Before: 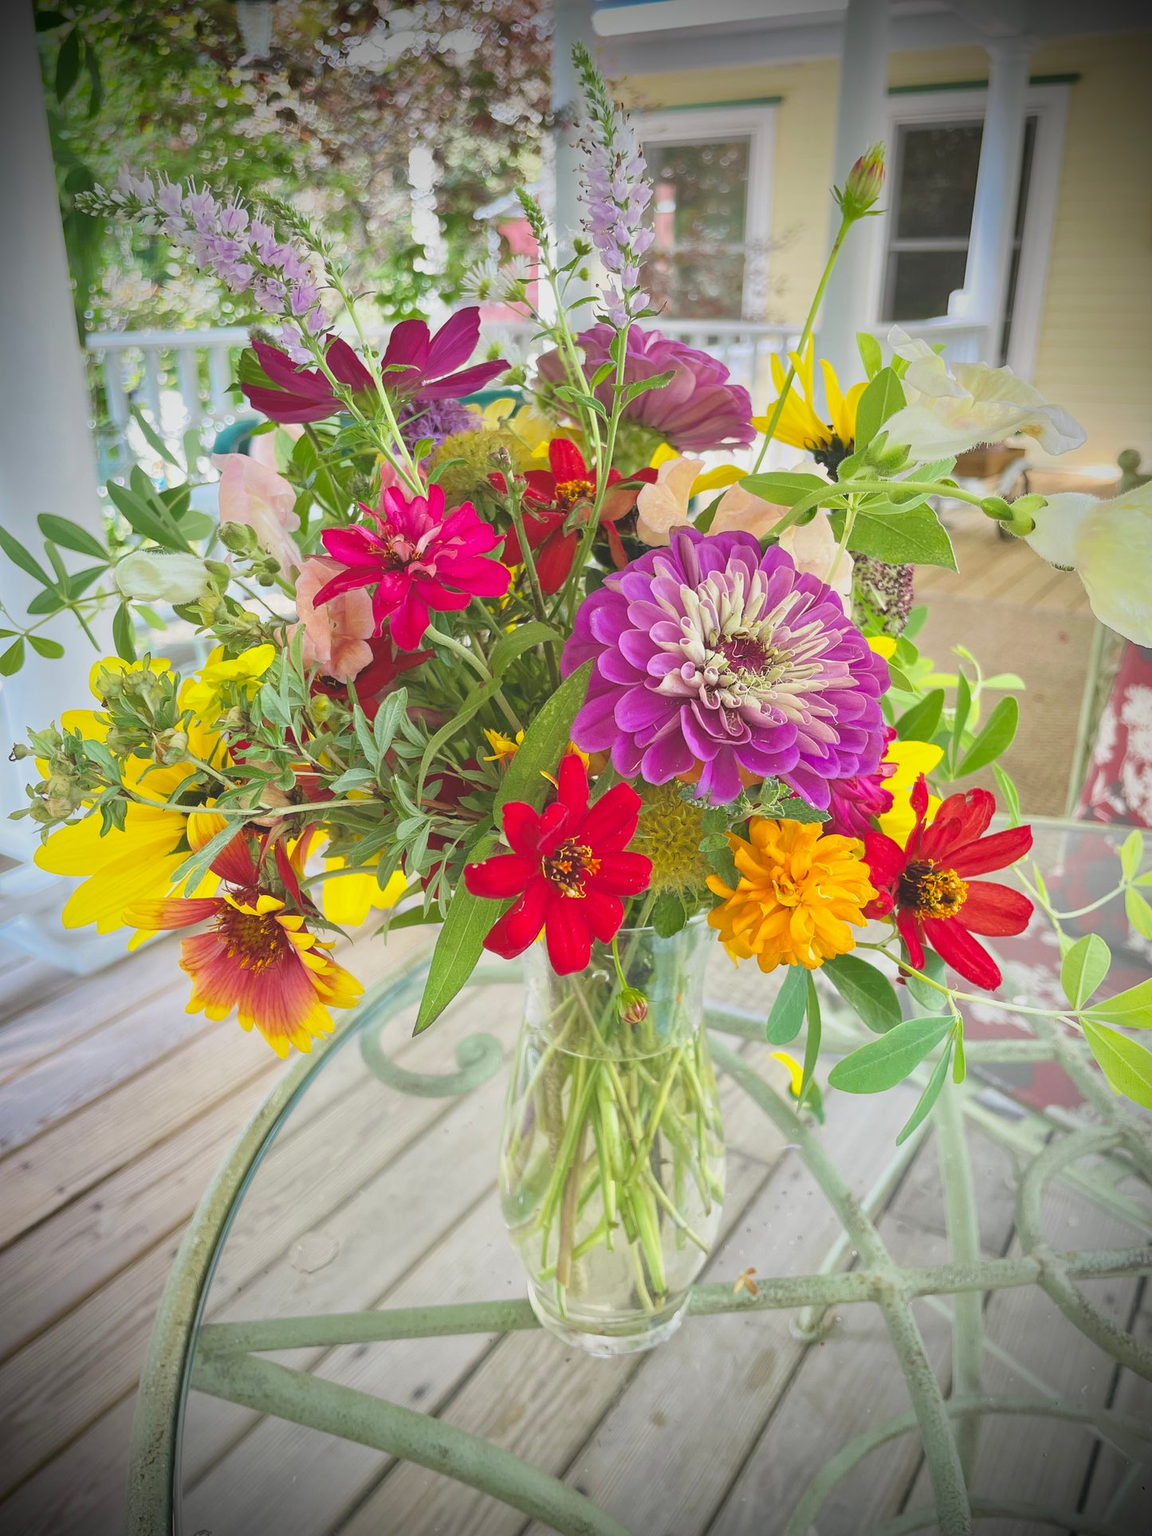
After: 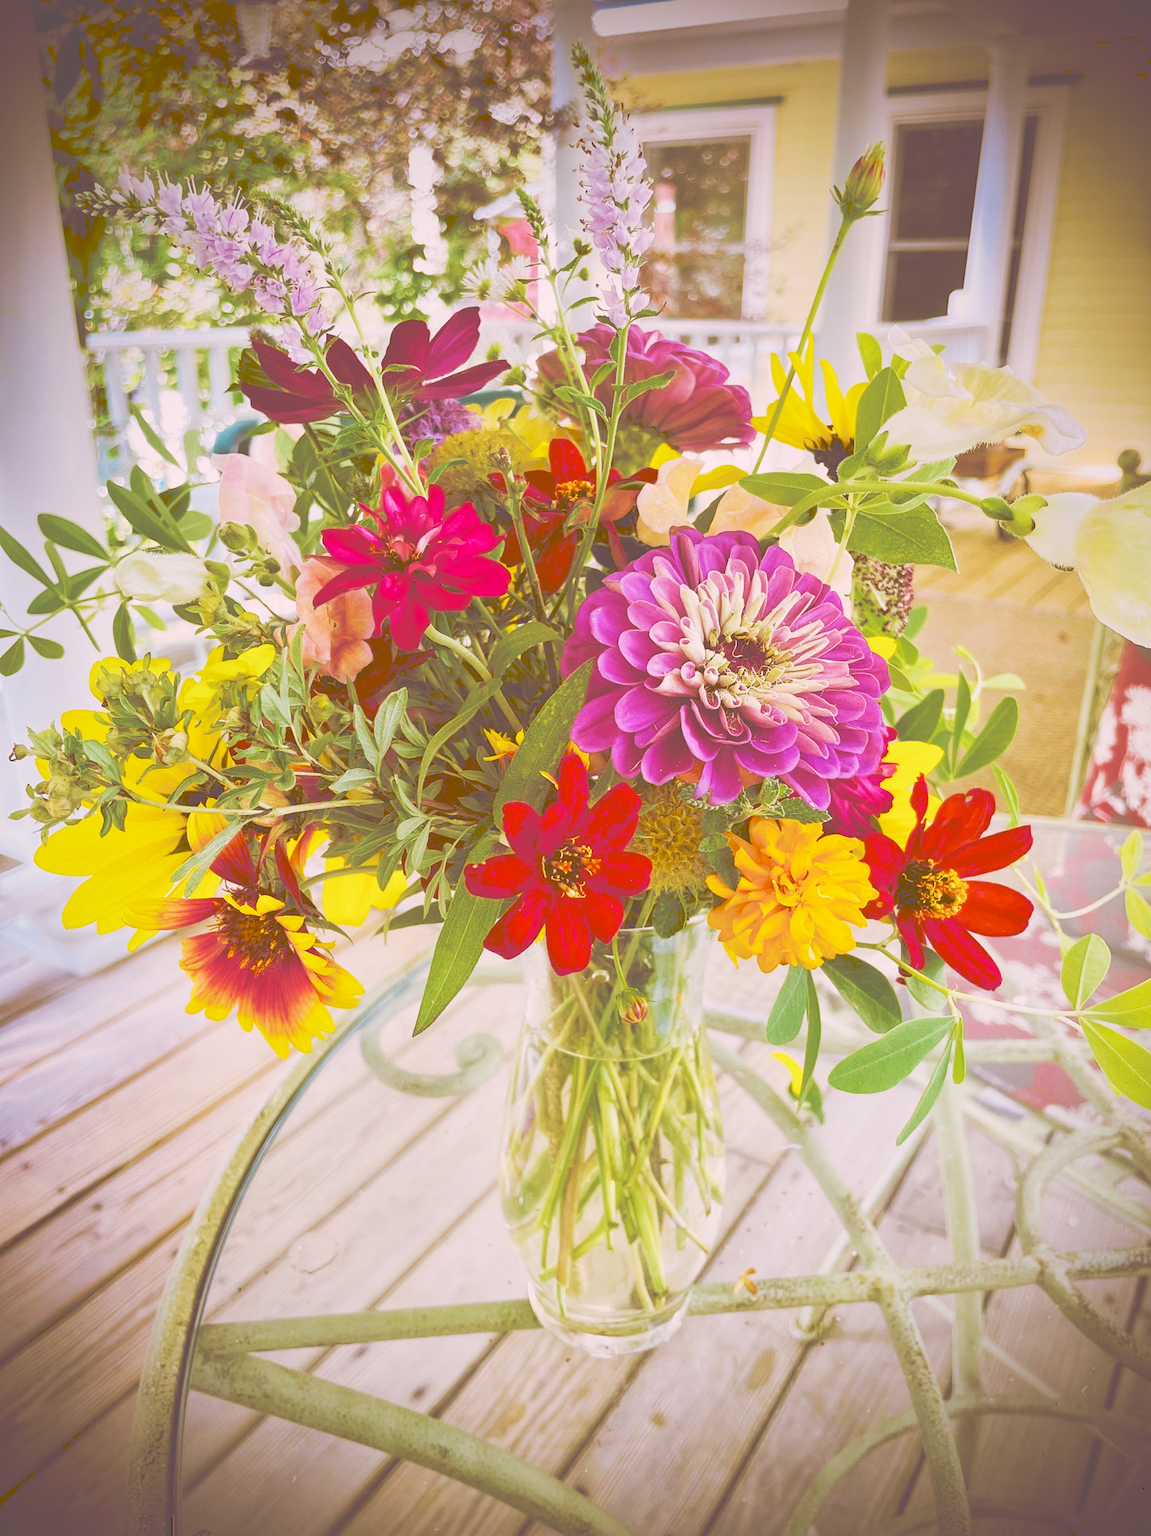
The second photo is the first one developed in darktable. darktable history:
tone curve: curves: ch0 [(0, 0) (0.003, 0.334) (0.011, 0.338) (0.025, 0.338) (0.044, 0.338) (0.069, 0.339) (0.1, 0.342) (0.136, 0.343) (0.177, 0.349) (0.224, 0.36) (0.277, 0.385) (0.335, 0.42) (0.399, 0.465) (0.468, 0.535) (0.543, 0.632) (0.623, 0.73) (0.709, 0.814) (0.801, 0.879) (0.898, 0.935) (1, 1)], preserve colors none
color look up table: target L [96.46, 94.93, 93.58, 89.1, 80.97, 77.63, 70.95, 73.93, 65.95, 59.81, 57.85, 52.67, 48.4, 41.92, 37.83, 15.49, 10.17, 78.82, 59.85, 69.66, 61.51, 49.31, 58.82, 43.89, 54.31, 43.32, 36.43, 24.92, 30.77, 20.65, 17.08, 86.48, 79.15, 70.1, 57.57, 51.92, 60.81, 49.4, 43.93, 33.77, 31.73, 26.61, 19.24, 11.36, 84.14, 74.1, 61.72, 43.22, 30.8], target a [12.74, 2.975, -16.42, -13.48, -43.06, -58.11, -34.9, -15.68, -13.85, 4.382, -8.882, -24.54, -23.92, -3.328, -7.587, 36.94, 45.81, 21.21, 47.51, 25.75, 35.38, 64.32, 20.44, 77.18, 31.66, 29.83, 57.7, 73.01, 19.64, 51.92, 59.01, 27.07, 17.11, 53.58, 16.06, 68.26, 36.06, 38.76, 13.07, 32.19, 64.62, 49.27, 30.92, 48.08, -25.43, -0.638, -1.862, -1.782, 0.038], target b [5.225, 31.43, 75.5, 4.226, 31, 49.71, 85.07, 10.26, 42.7, 102.35, 5.346, 17.9, 82.7, 71.61, 64.42, 26.1, 16.93, 30.76, 8.225, 44.23, 105.2, 83.5, 8.265, 10.68, 92.8, 60.9, 62.22, 42.27, 52.29, 34.99, 28.77, -11.6, -3.625, -40.22, -28.82, -13.05, -51.63, -19.32, -3.563, -54.77, -53.23, -28.69, -0.004, 18.79, -18.76, -21.72, -47.24, -25.2, 10.03], num patches 49
